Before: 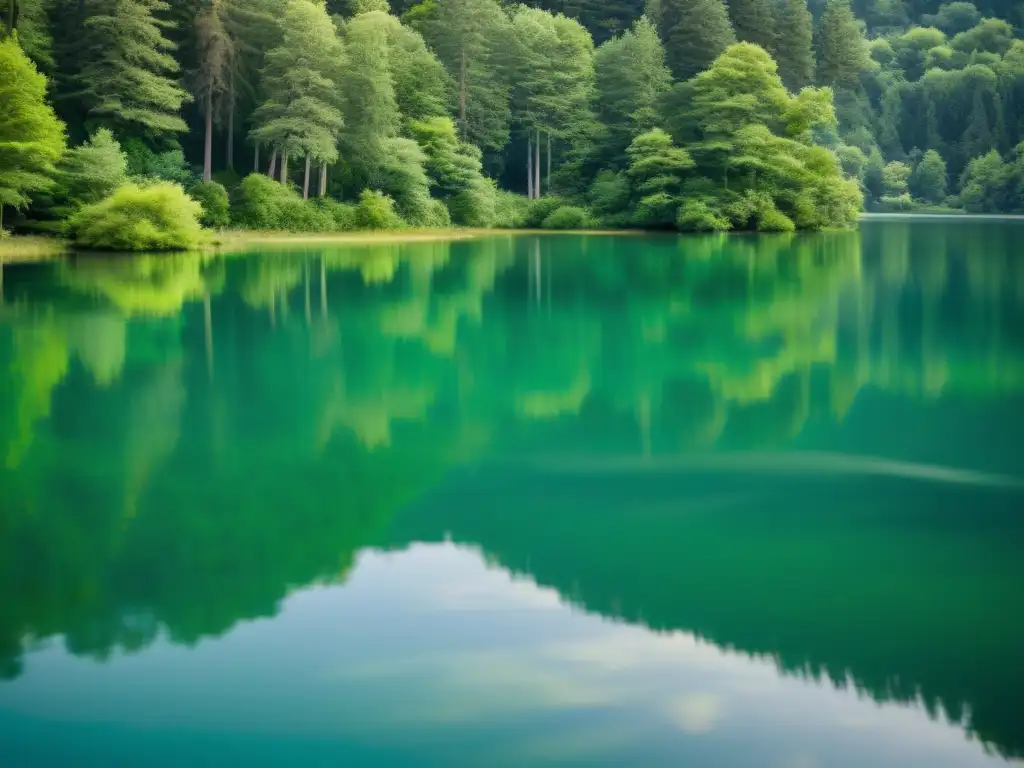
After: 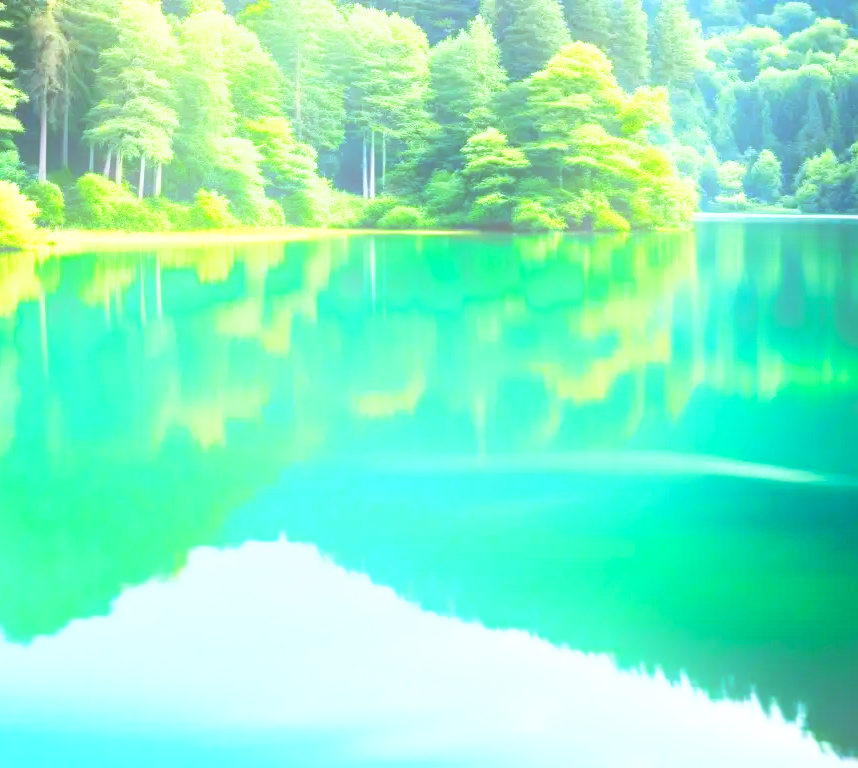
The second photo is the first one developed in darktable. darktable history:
crop: left 16.145%
bloom: on, module defaults
exposure: black level correction 0.001, exposure 1.646 EV, compensate exposure bias true, compensate highlight preservation false
white balance: red 0.925, blue 1.046
tone curve: curves: ch0 [(0, 0) (0.003, 0.036) (0.011, 0.04) (0.025, 0.042) (0.044, 0.052) (0.069, 0.066) (0.1, 0.085) (0.136, 0.106) (0.177, 0.144) (0.224, 0.188) (0.277, 0.241) (0.335, 0.307) (0.399, 0.382) (0.468, 0.466) (0.543, 0.56) (0.623, 0.672) (0.709, 0.772) (0.801, 0.876) (0.898, 0.949) (1, 1)], preserve colors none
